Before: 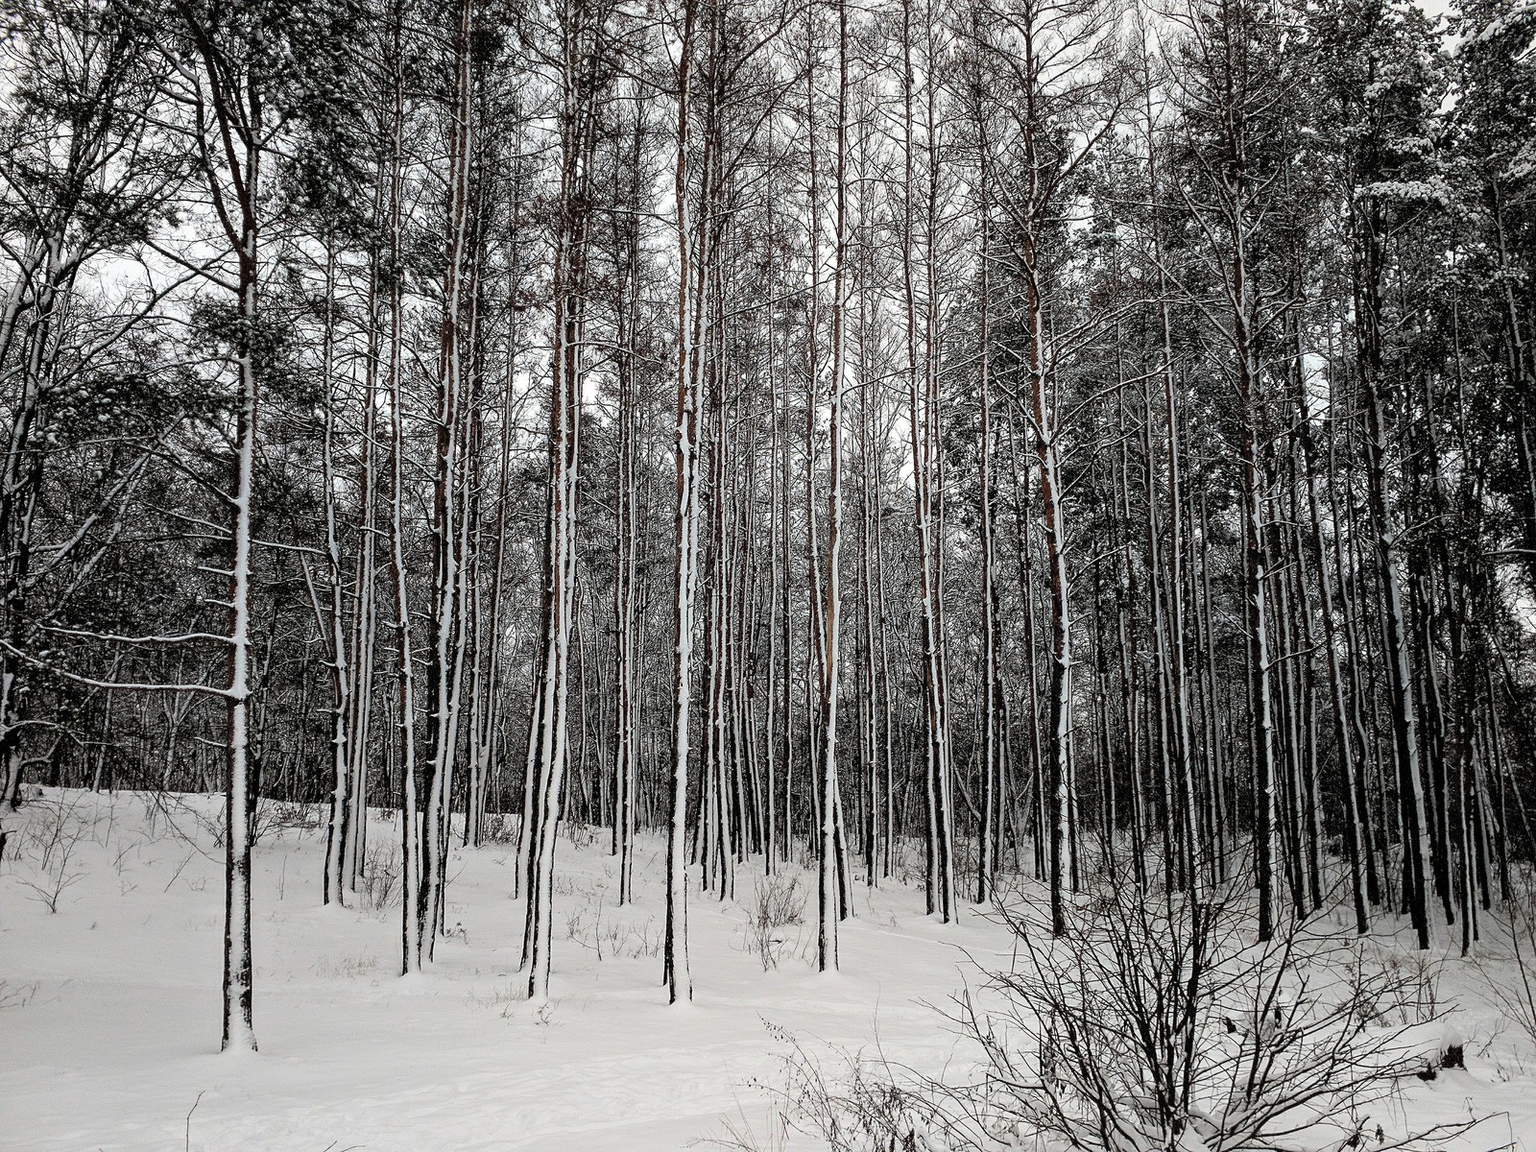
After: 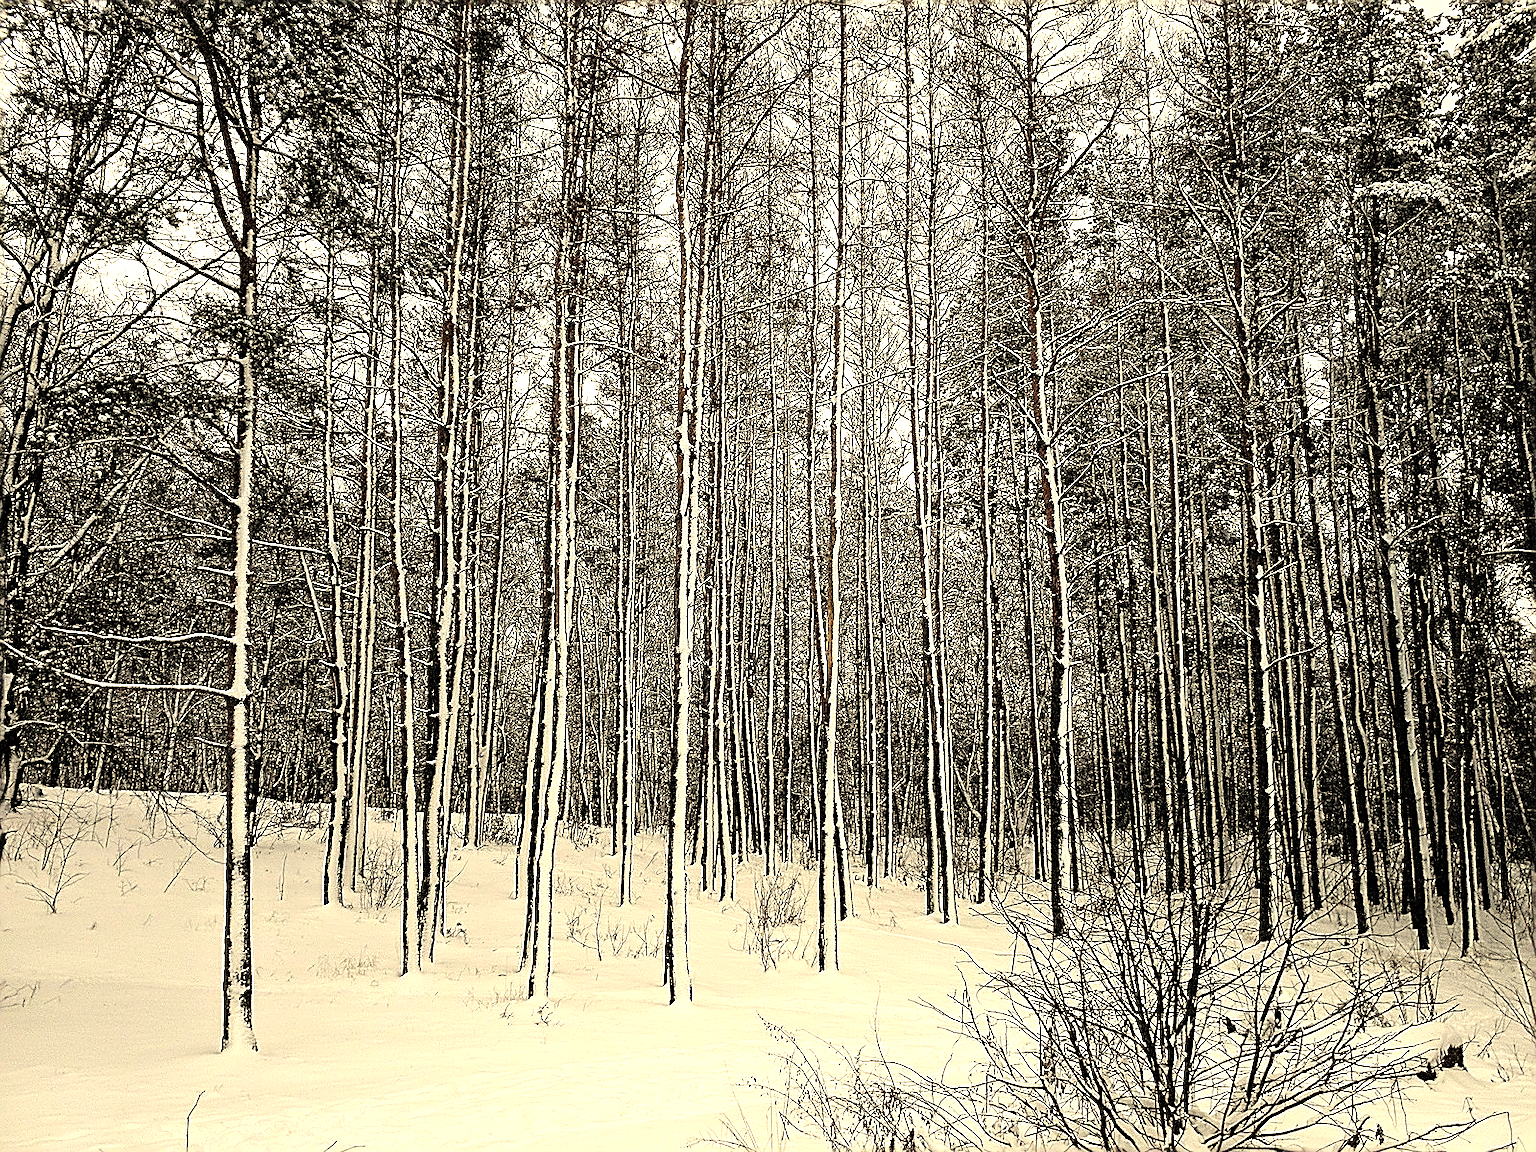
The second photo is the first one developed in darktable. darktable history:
color correction: highlights a* 2.39, highlights b* 23.16
sharpen: radius 1.676, amount 1.295
exposure: exposure 0.67 EV, compensate exposure bias true, compensate highlight preservation false
